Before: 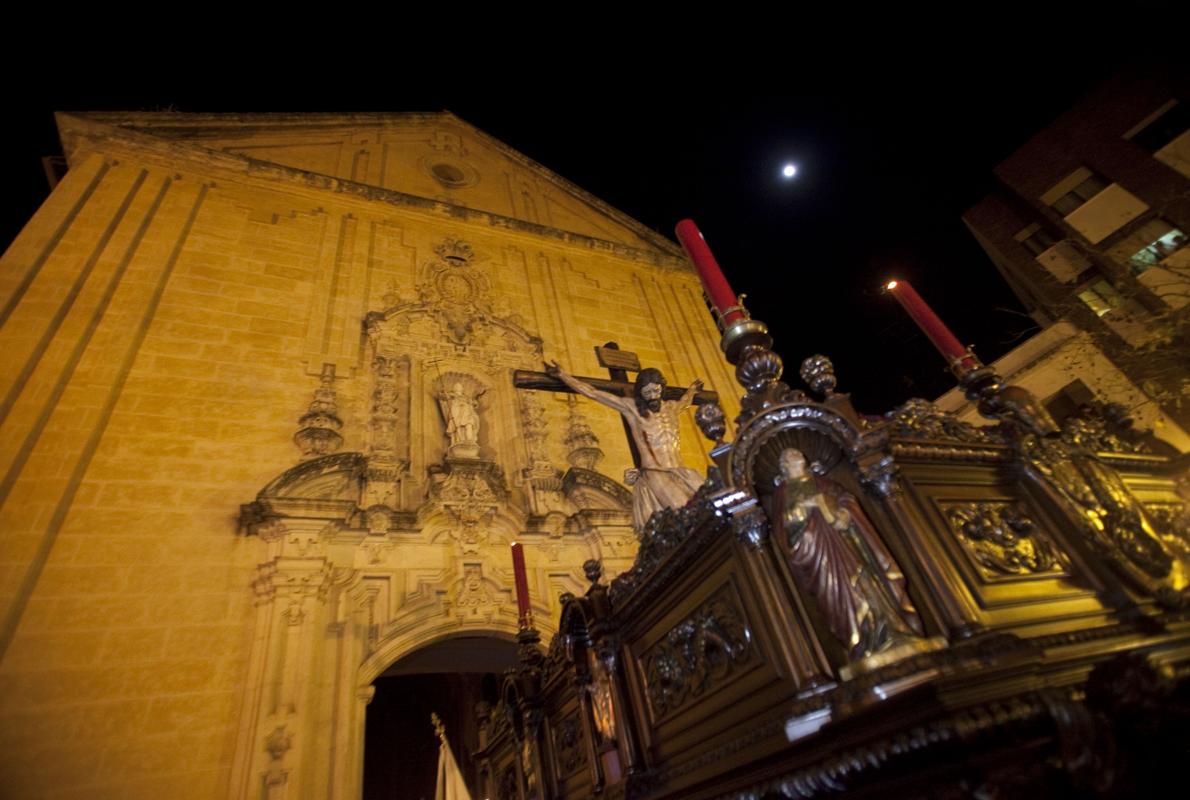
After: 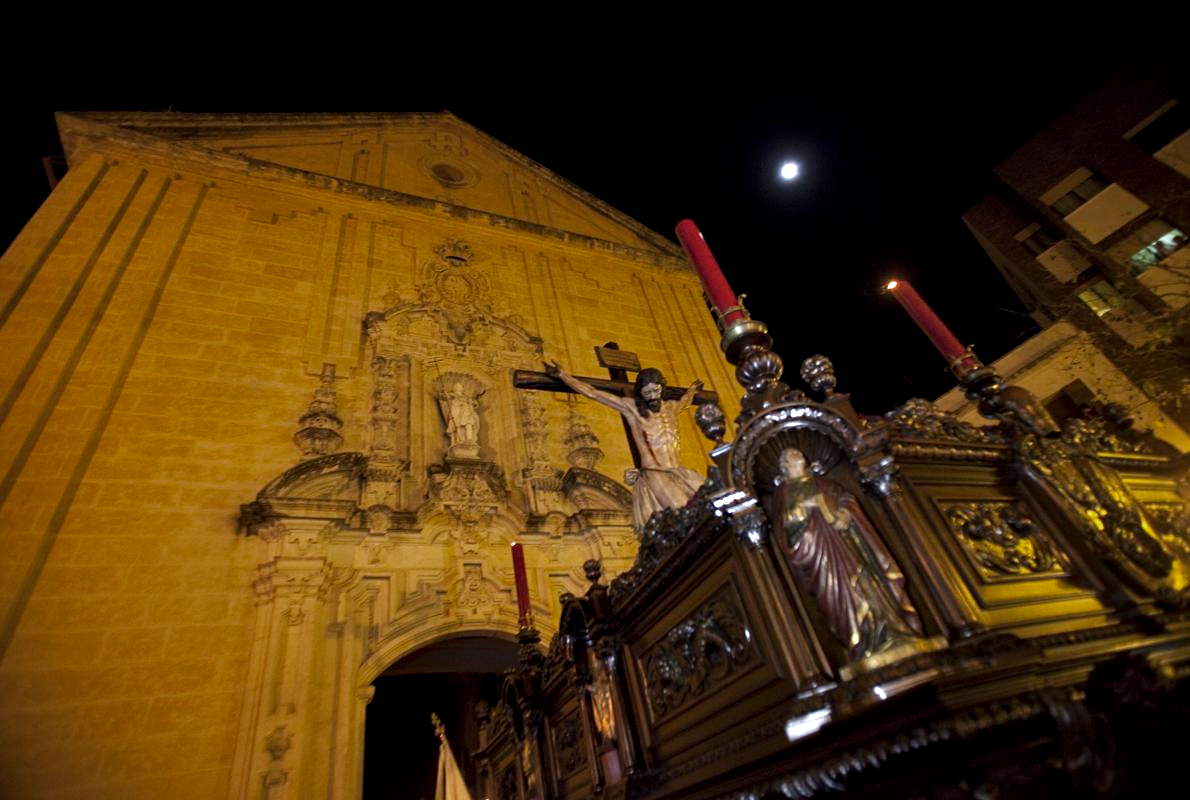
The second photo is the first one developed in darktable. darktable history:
color zones: curves: ch0 [(0.203, 0.433) (0.607, 0.517) (0.697, 0.696) (0.705, 0.897)], mix 24.99%
contrast equalizer: octaves 7, y [[0.6 ×6], [0.55 ×6], [0 ×6], [0 ×6], [0 ×6]], mix 0.536
